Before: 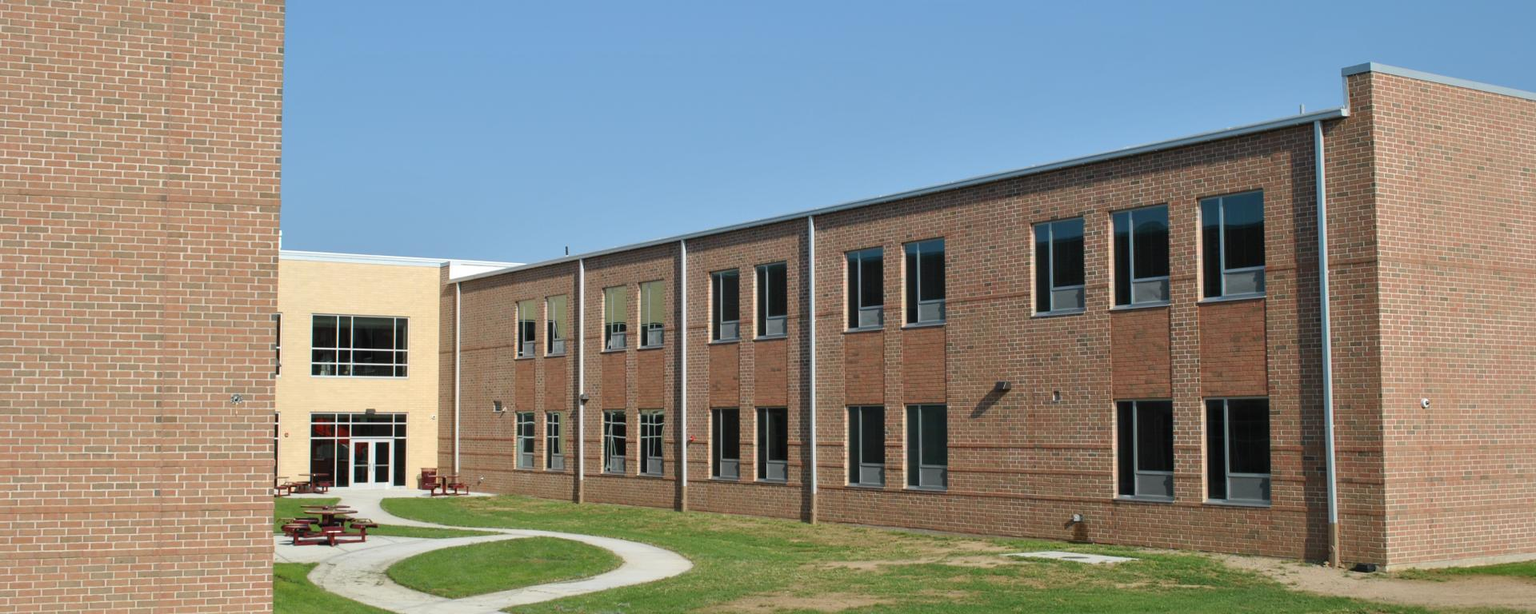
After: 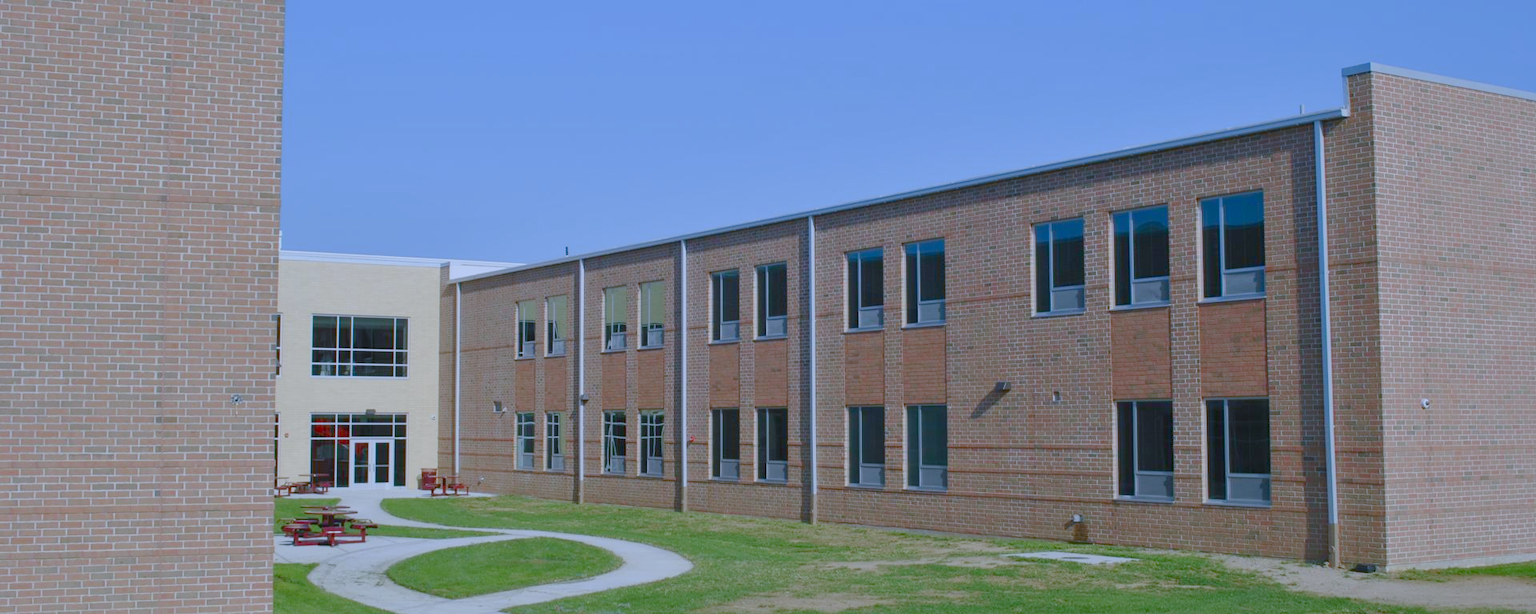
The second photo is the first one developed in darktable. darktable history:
white balance: red 0.871, blue 1.249
color balance rgb: shadows lift › chroma 1%, shadows lift › hue 113°, highlights gain › chroma 0.2%, highlights gain › hue 333°, perceptual saturation grading › global saturation 20%, perceptual saturation grading › highlights -50%, perceptual saturation grading › shadows 25%, contrast -30%
